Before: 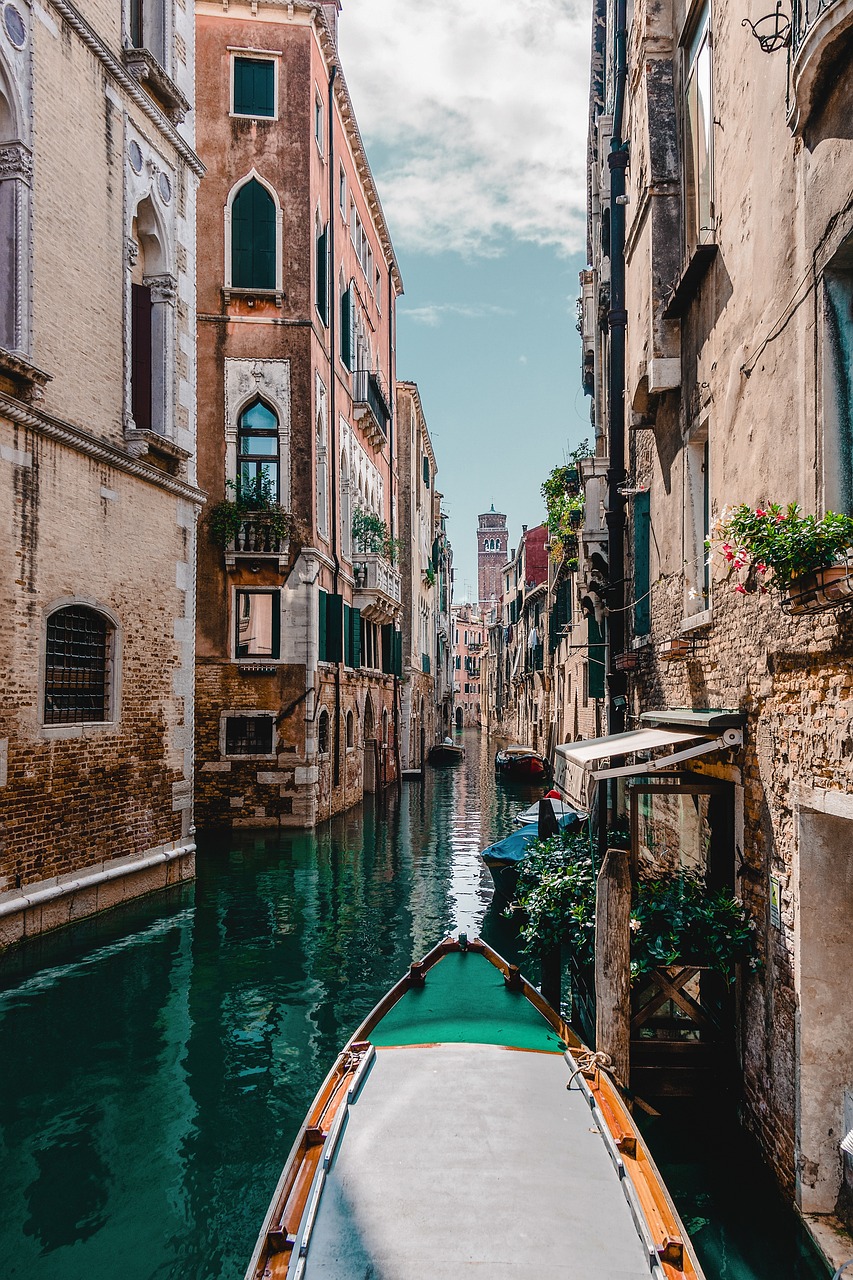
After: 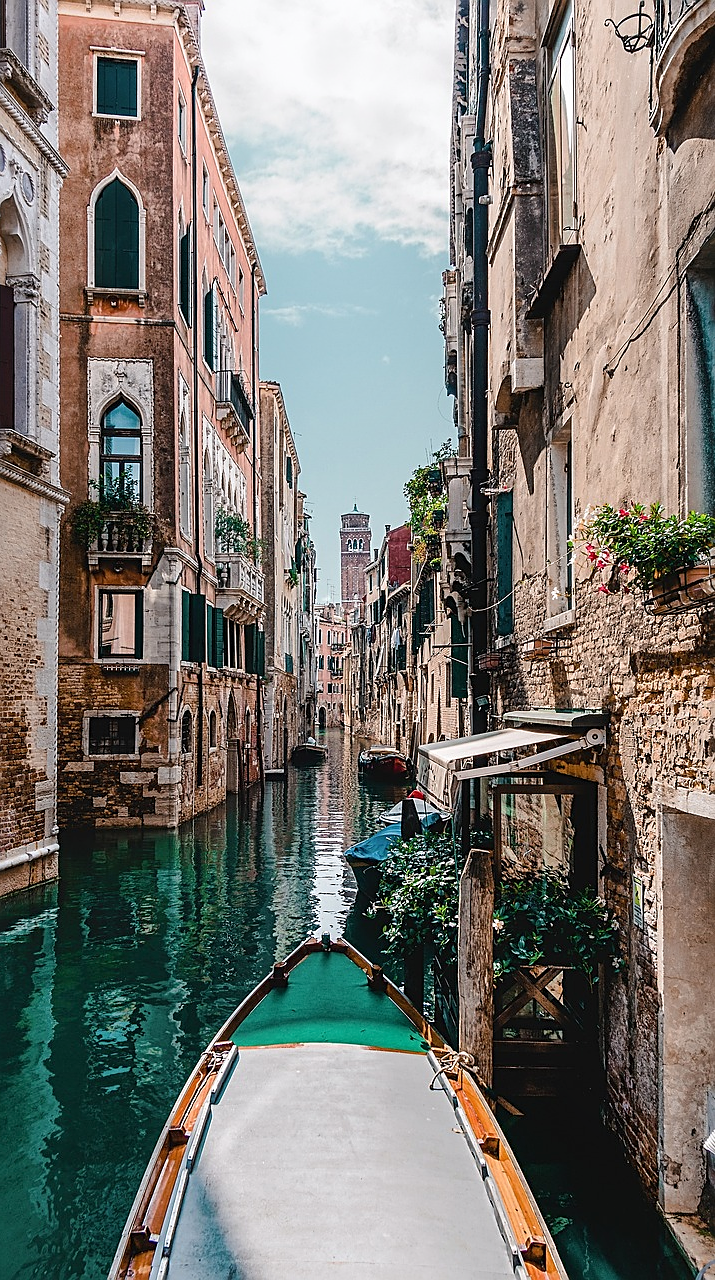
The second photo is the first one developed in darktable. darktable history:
color correction: highlights a* 0.055, highlights b* -0.837
crop: left 16.102%
shadows and highlights: highlights 69.68, soften with gaussian
sharpen: on, module defaults
